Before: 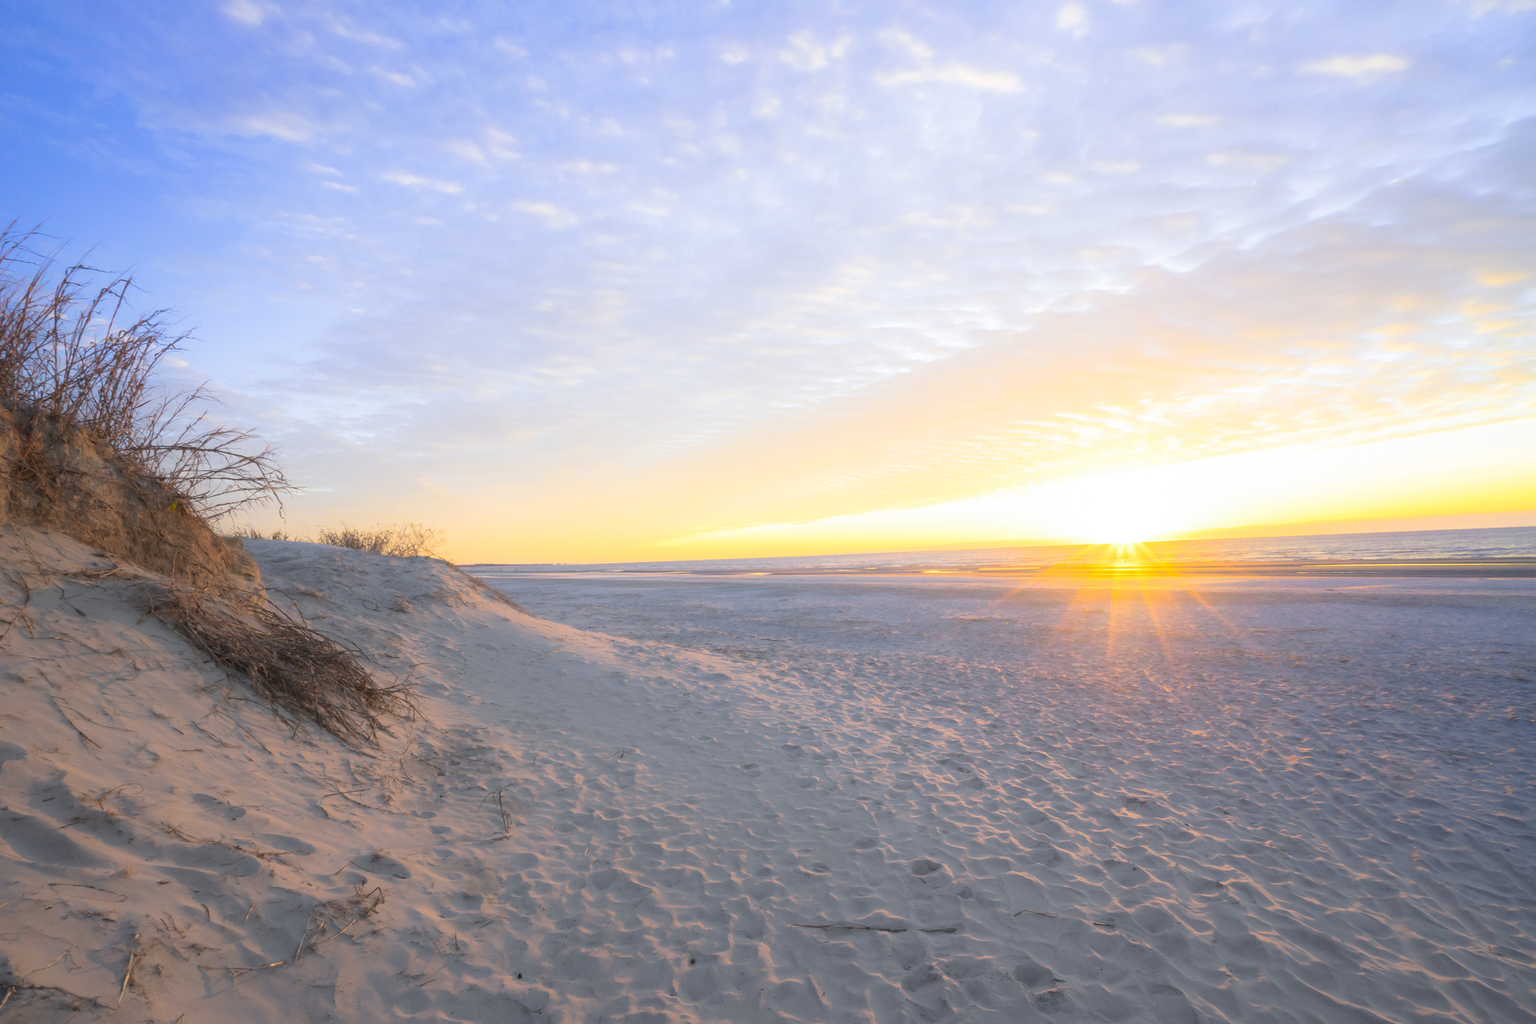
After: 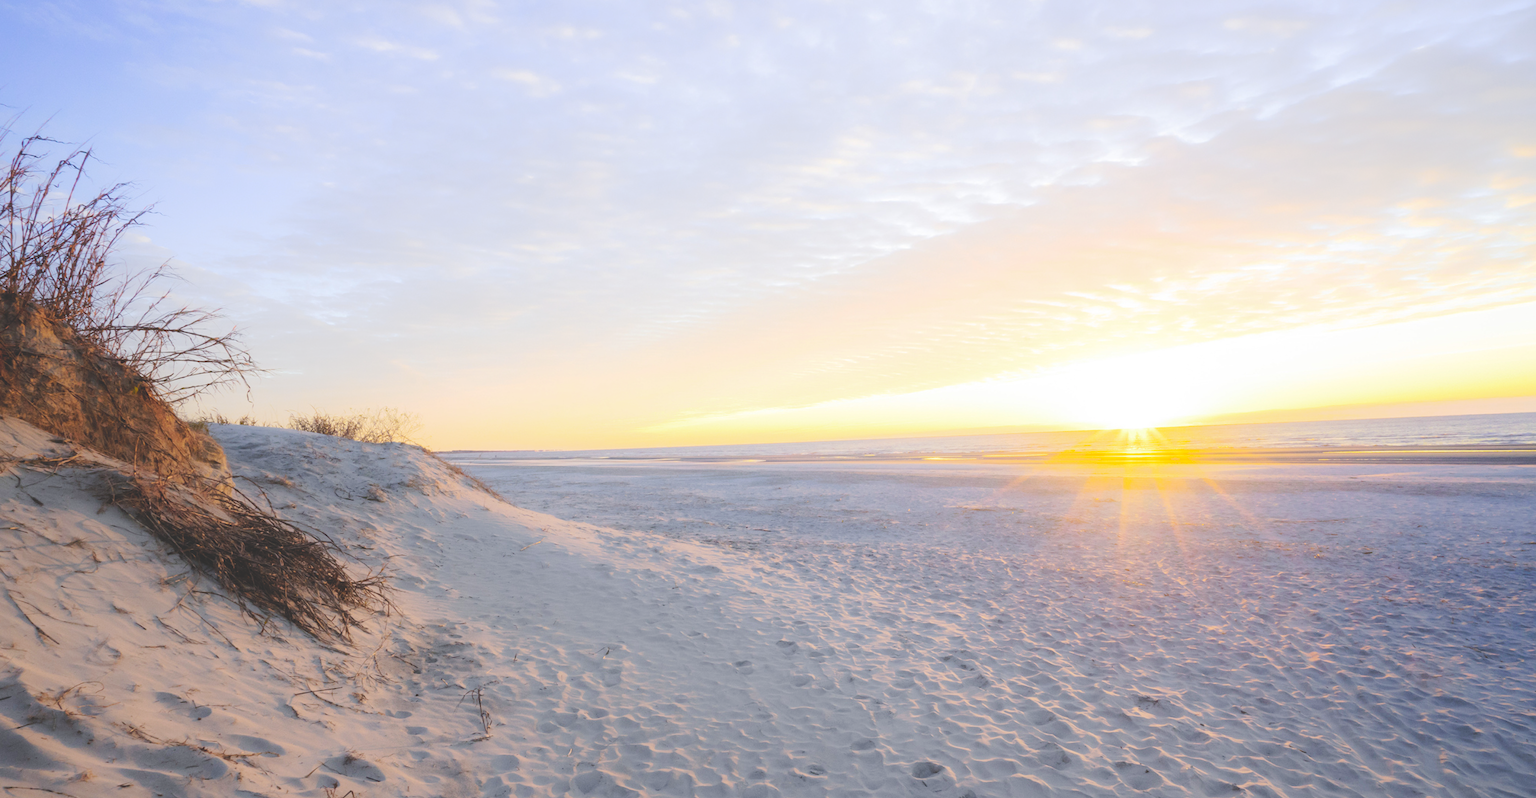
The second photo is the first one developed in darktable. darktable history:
tone curve: curves: ch0 [(0, 0) (0.003, 0.195) (0.011, 0.196) (0.025, 0.196) (0.044, 0.196) (0.069, 0.196) (0.1, 0.196) (0.136, 0.197) (0.177, 0.207) (0.224, 0.224) (0.277, 0.268) (0.335, 0.336) (0.399, 0.424) (0.468, 0.533) (0.543, 0.632) (0.623, 0.715) (0.709, 0.789) (0.801, 0.85) (0.898, 0.906) (1, 1)], preserve colors none
crop and rotate: left 2.991%, top 13.302%, right 1.981%, bottom 12.636%
